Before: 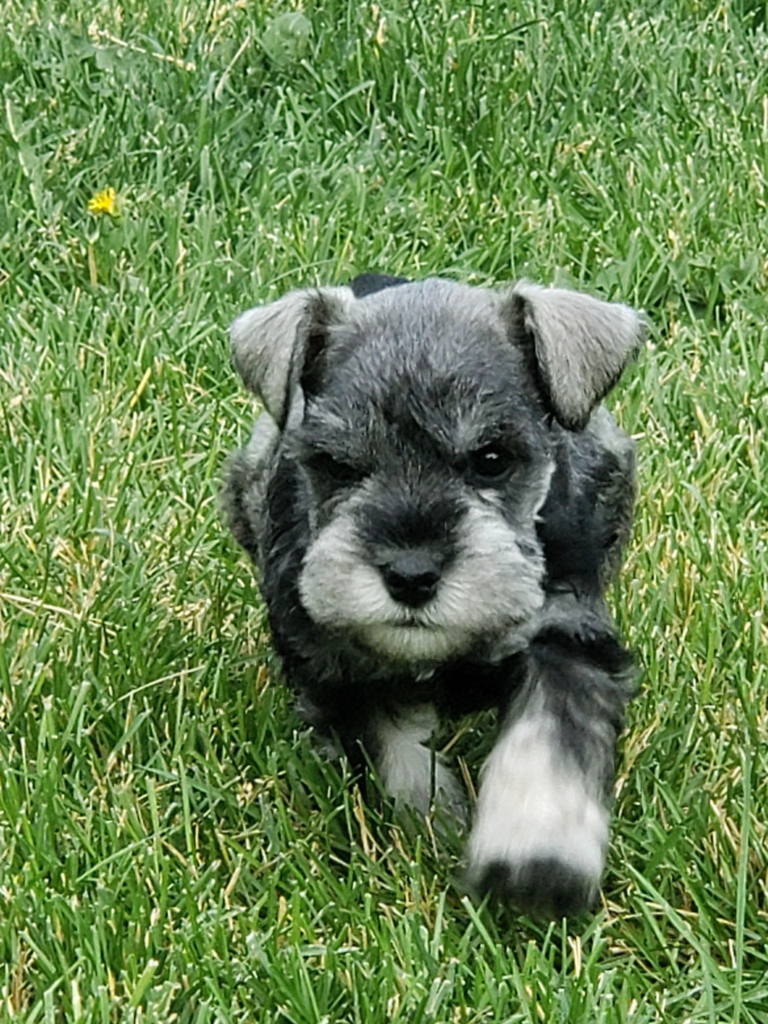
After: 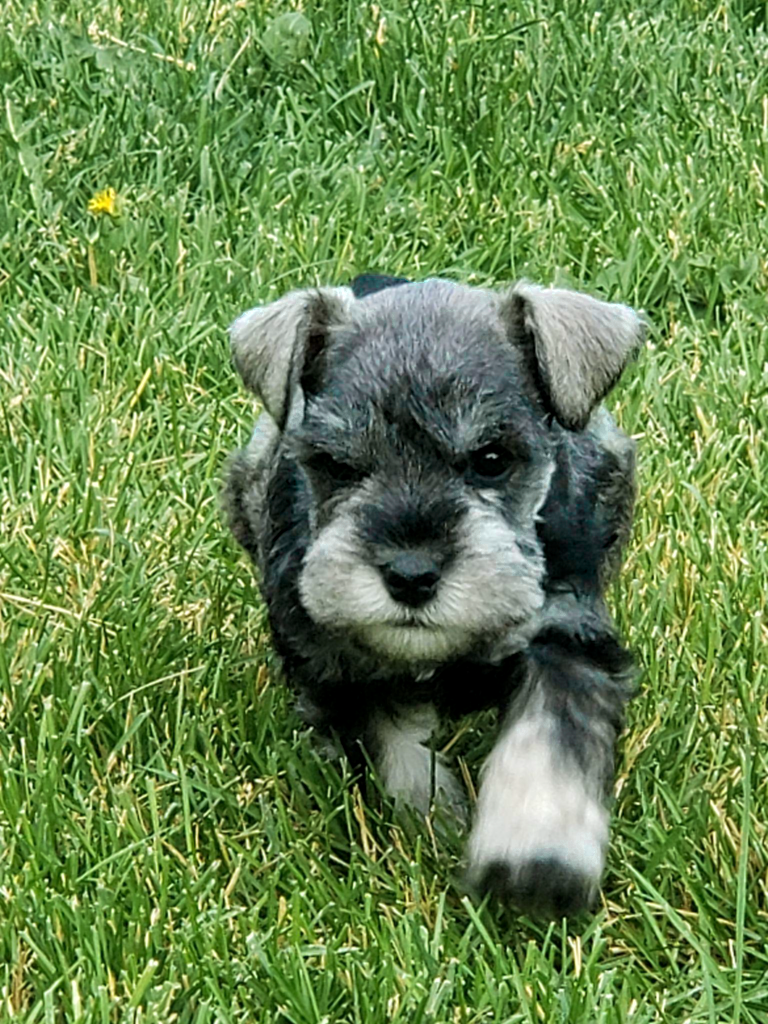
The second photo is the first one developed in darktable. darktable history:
velvia: strength 27%
local contrast: highlights 100%, shadows 100%, detail 120%, midtone range 0.2
color zones: curves: ch0 [(0.25, 0.5) (0.423, 0.5) (0.443, 0.5) (0.521, 0.756) (0.568, 0.5) (0.576, 0.5) (0.75, 0.5)]; ch1 [(0.25, 0.5) (0.423, 0.5) (0.443, 0.5) (0.539, 0.873) (0.624, 0.565) (0.631, 0.5) (0.75, 0.5)]
